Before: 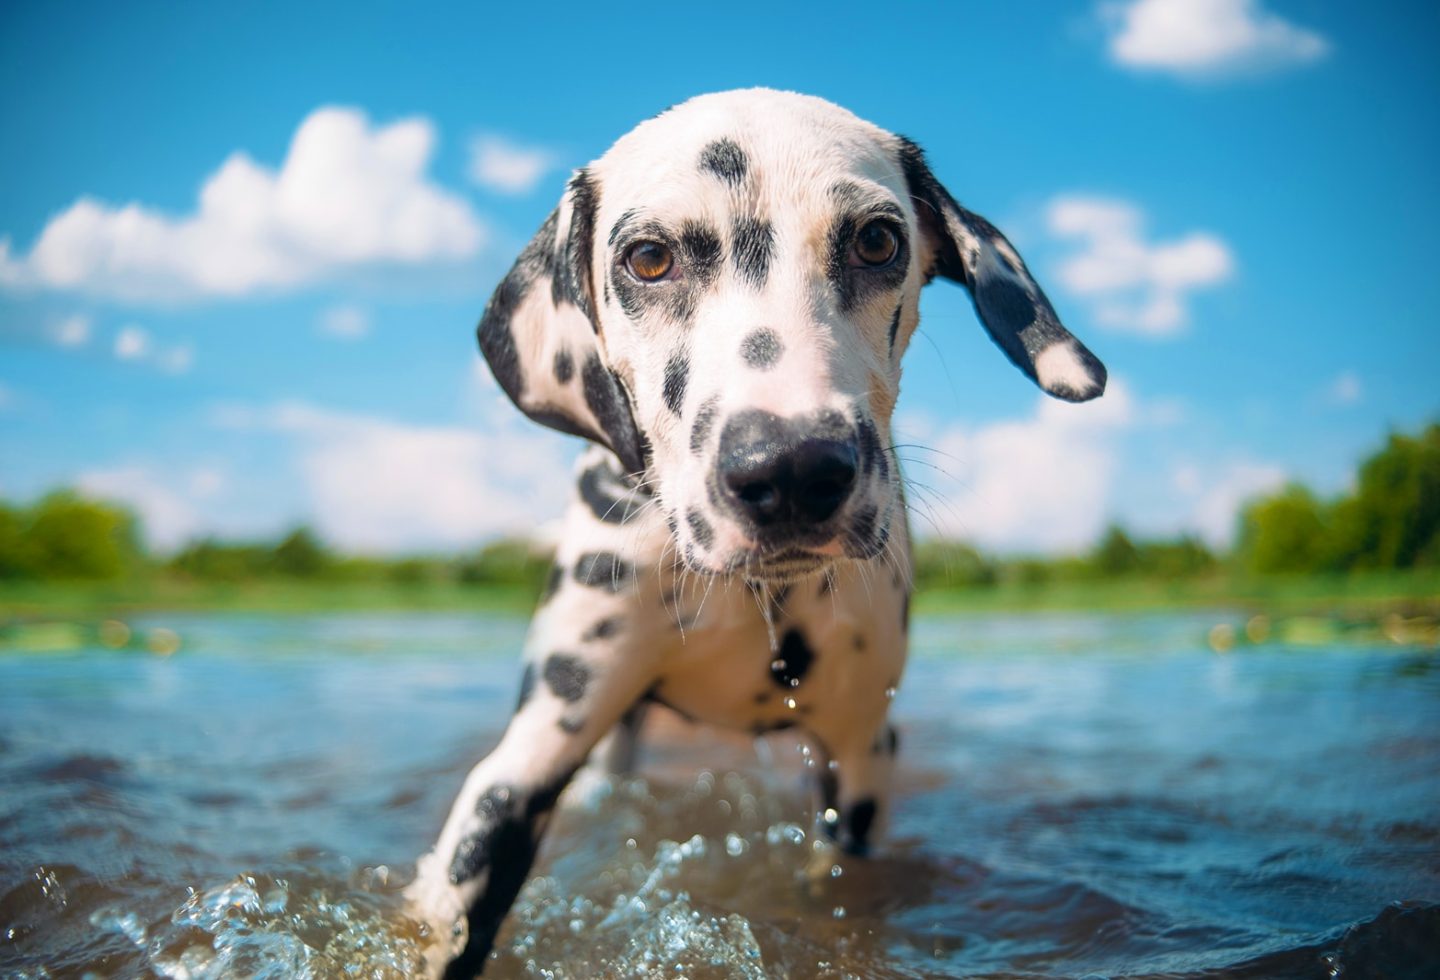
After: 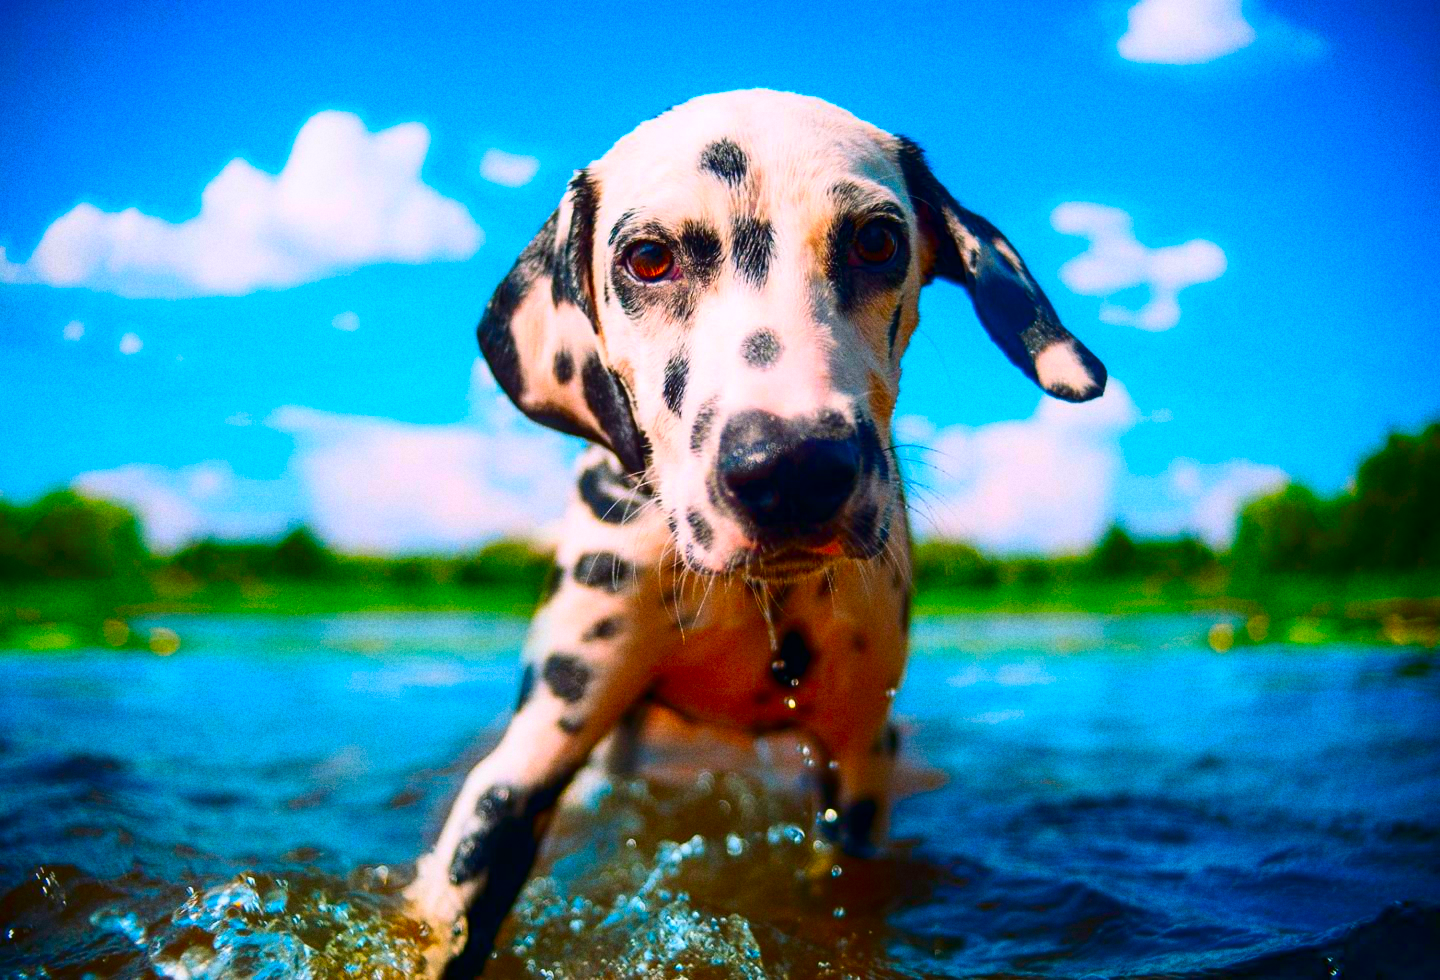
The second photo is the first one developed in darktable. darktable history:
contrast equalizer: octaves 7, y [[0.6 ×6], [0.55 ×6], [0 ×6], [0 ×6], [0 ×6]], mix -0.2
contrast brightness saturation: contrast 0.24, brightness -0.24, saturation 0.14
grain: coarseness 22.88 ISO
color correction: highlights a* 1.59, highlights b* -1.7, saturation 2.48
